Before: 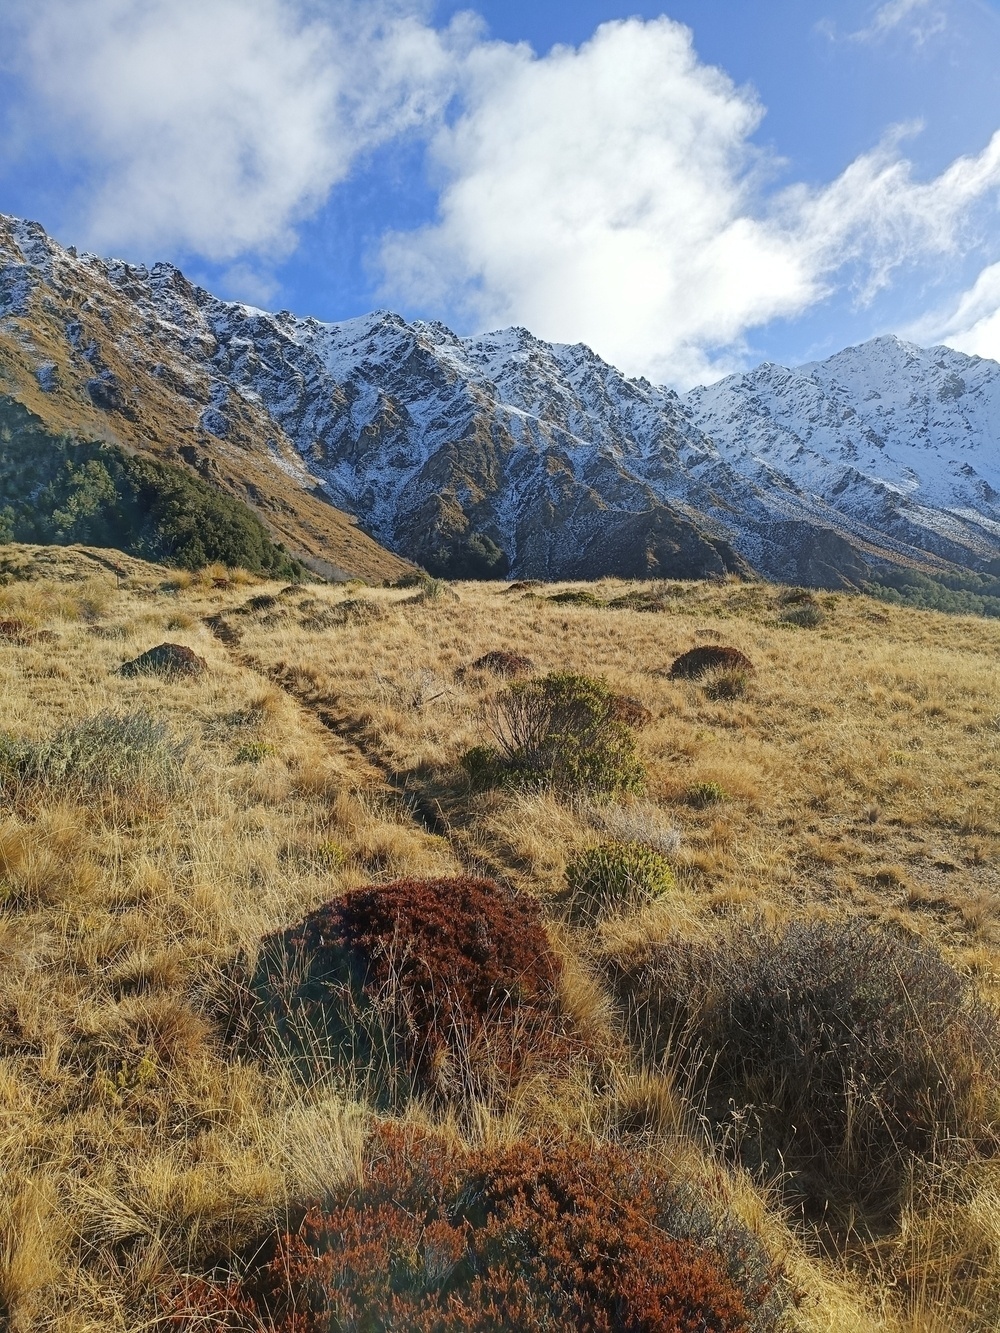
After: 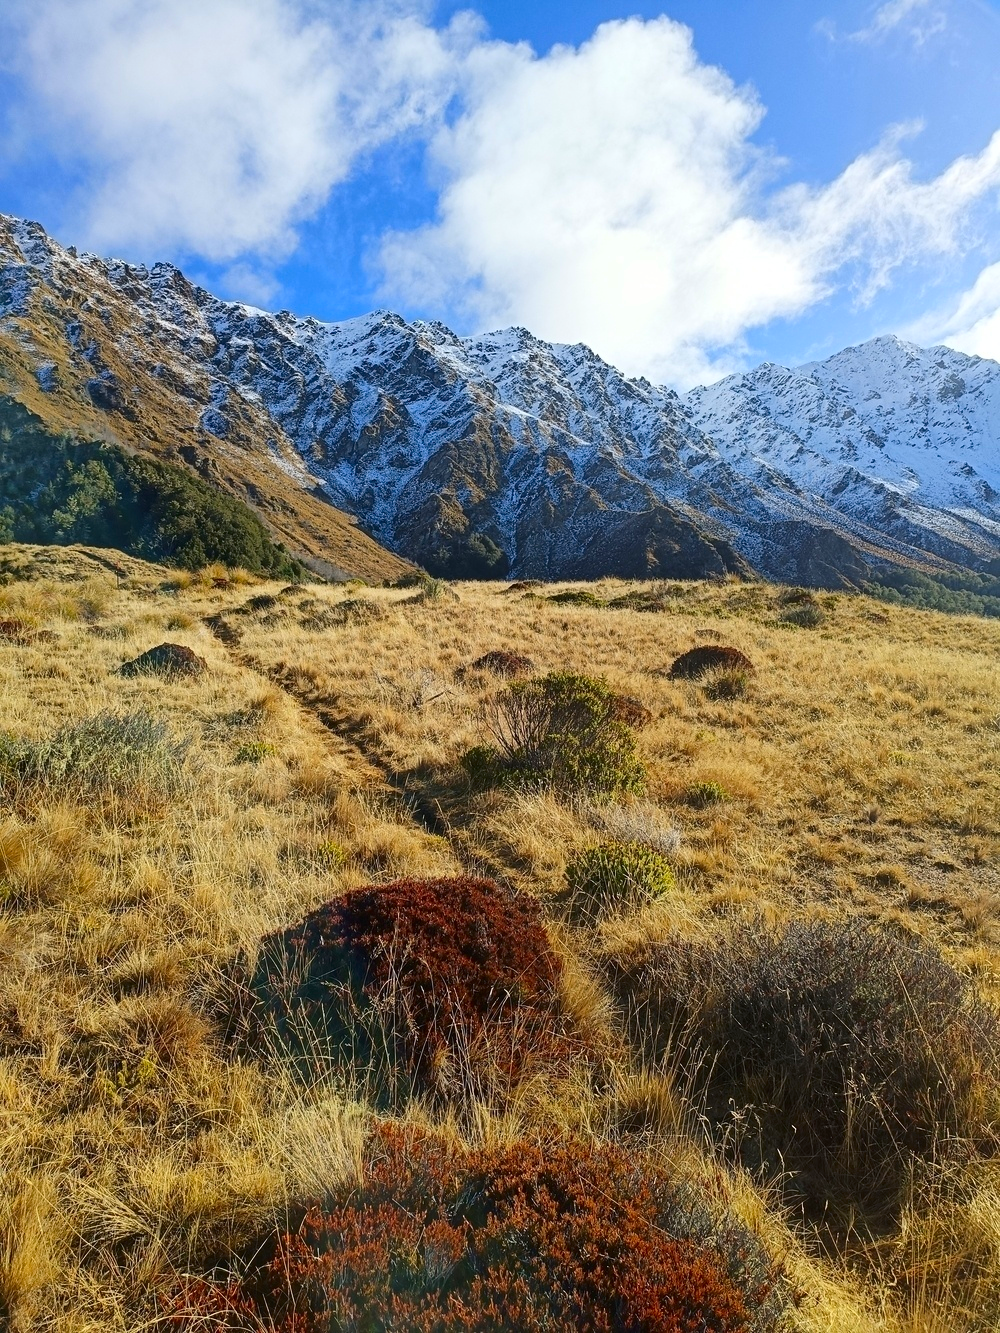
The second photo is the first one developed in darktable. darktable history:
contrast brightness saturation: contrast 0.164, saturation 0.31
